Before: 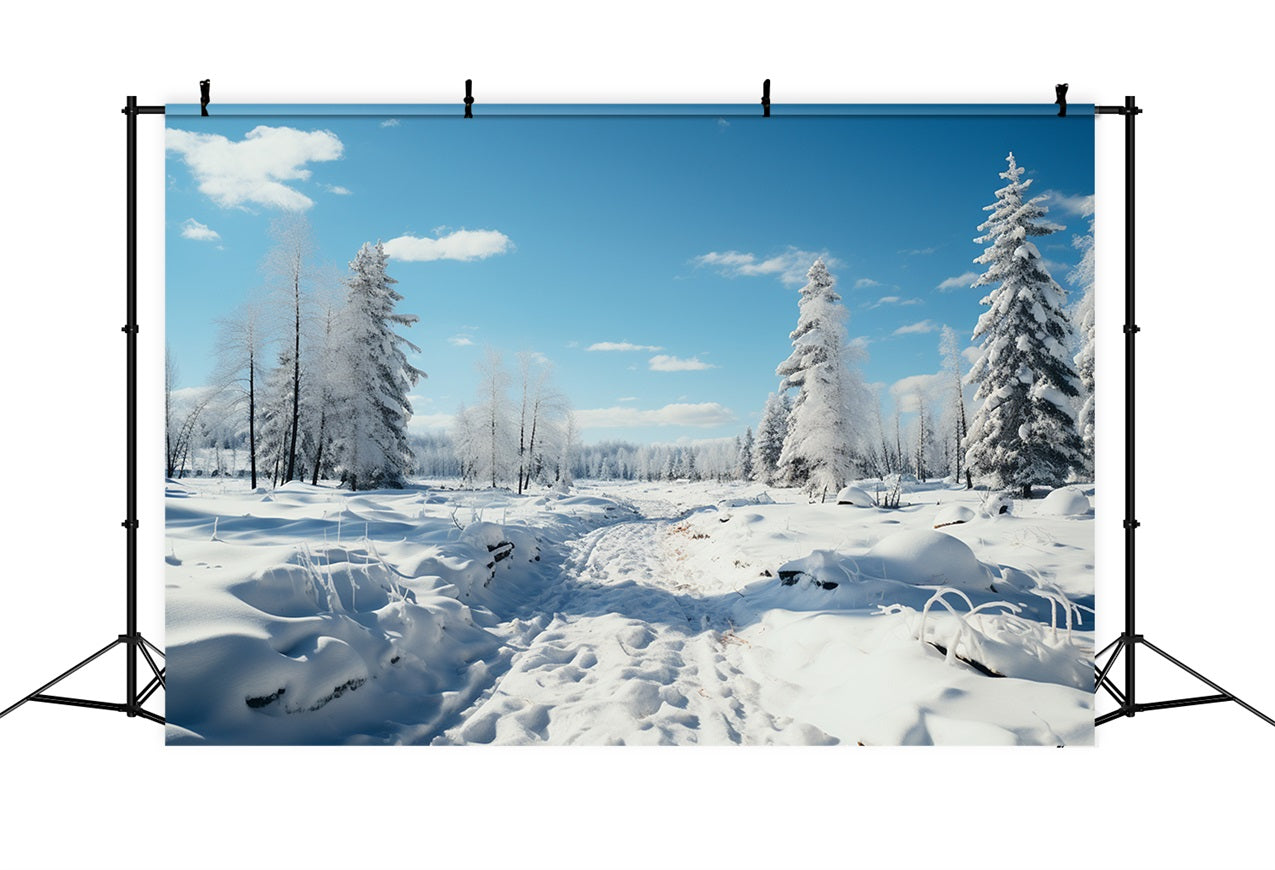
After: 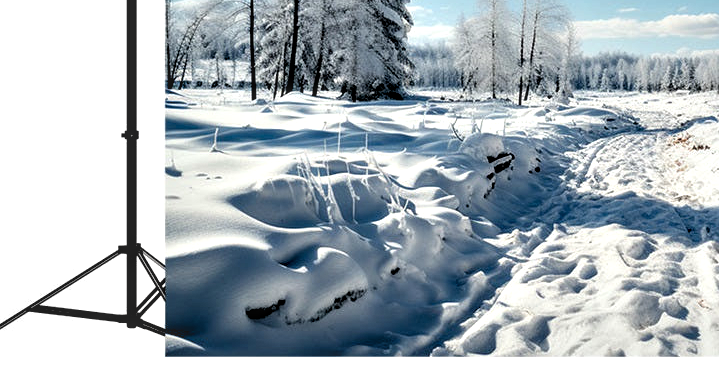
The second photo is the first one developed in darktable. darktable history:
tone curve: curves: ch0 [(0, 0) (0.584, 0.595) (1, 1)], preserve colors none
crop: top 44.737%, right 43.56%, bottom 12.842%
local contrast: detail 130%
exposure: exposure 0 EV, compensate highlight preservation false
levels: levels [0.026, 0.507, 0.987]
contrast equalizer: octaves 7, y [[0.6 ×6], [0.55 ×6], [0 ×6], [0 ×6], [0 ×6]]
